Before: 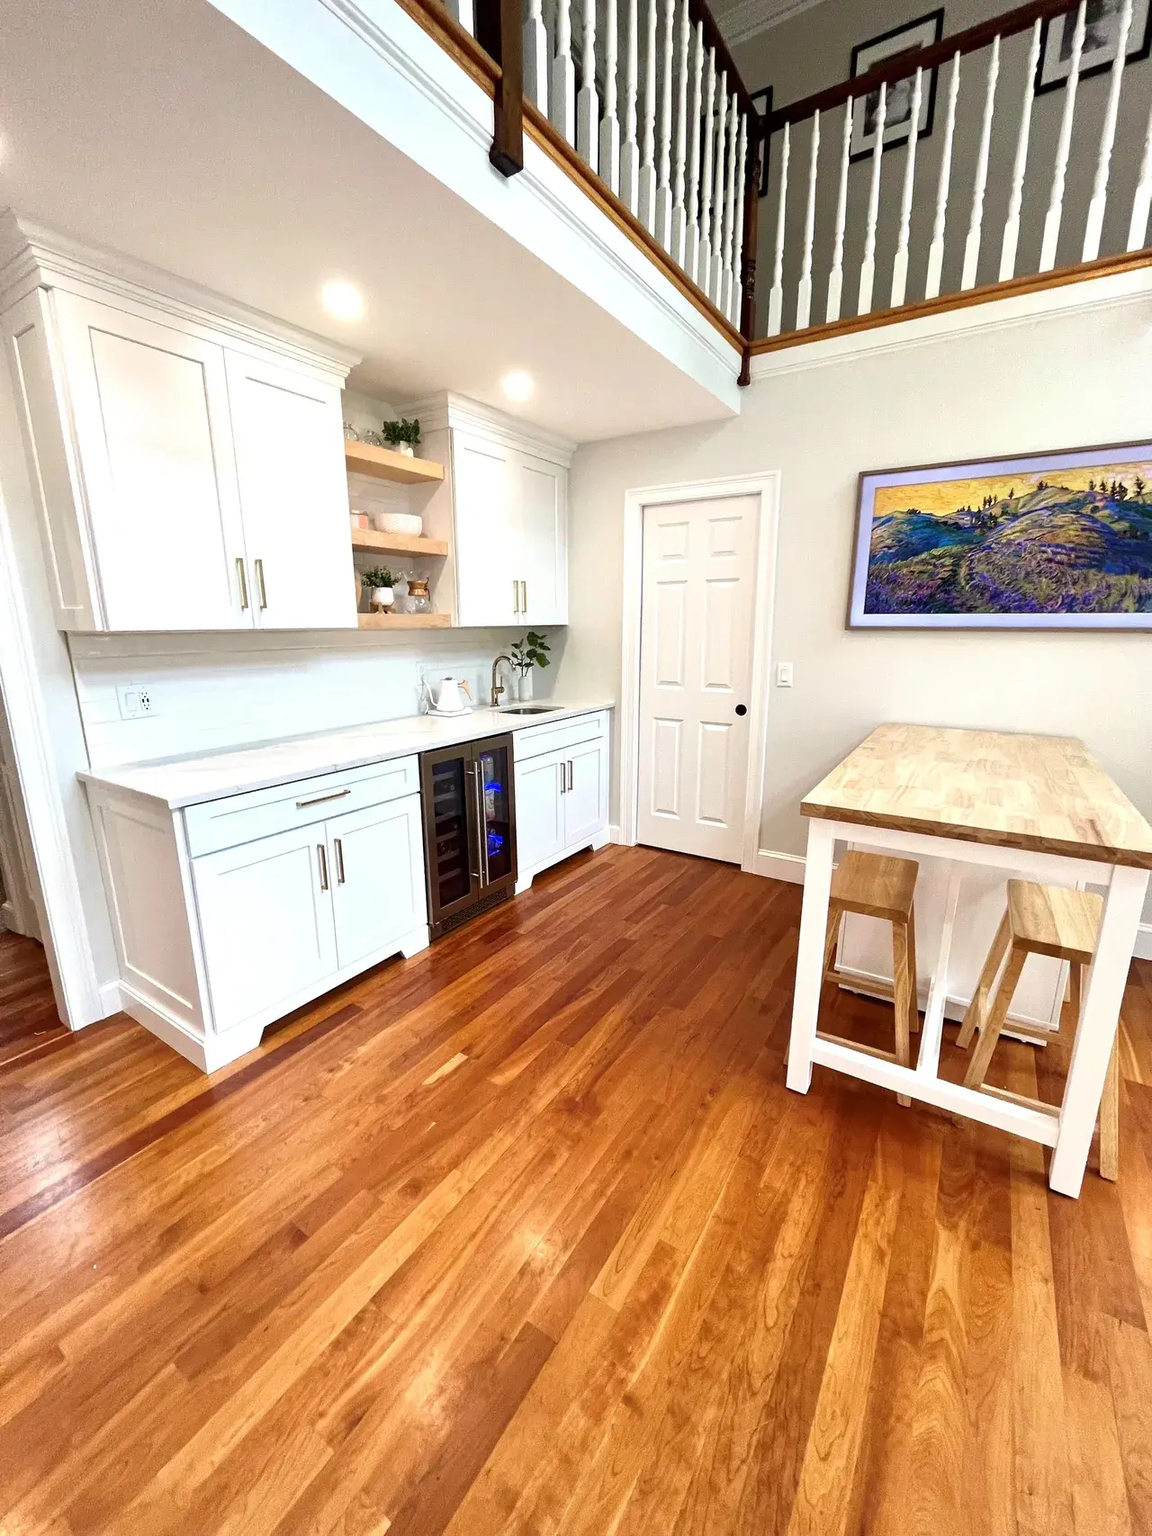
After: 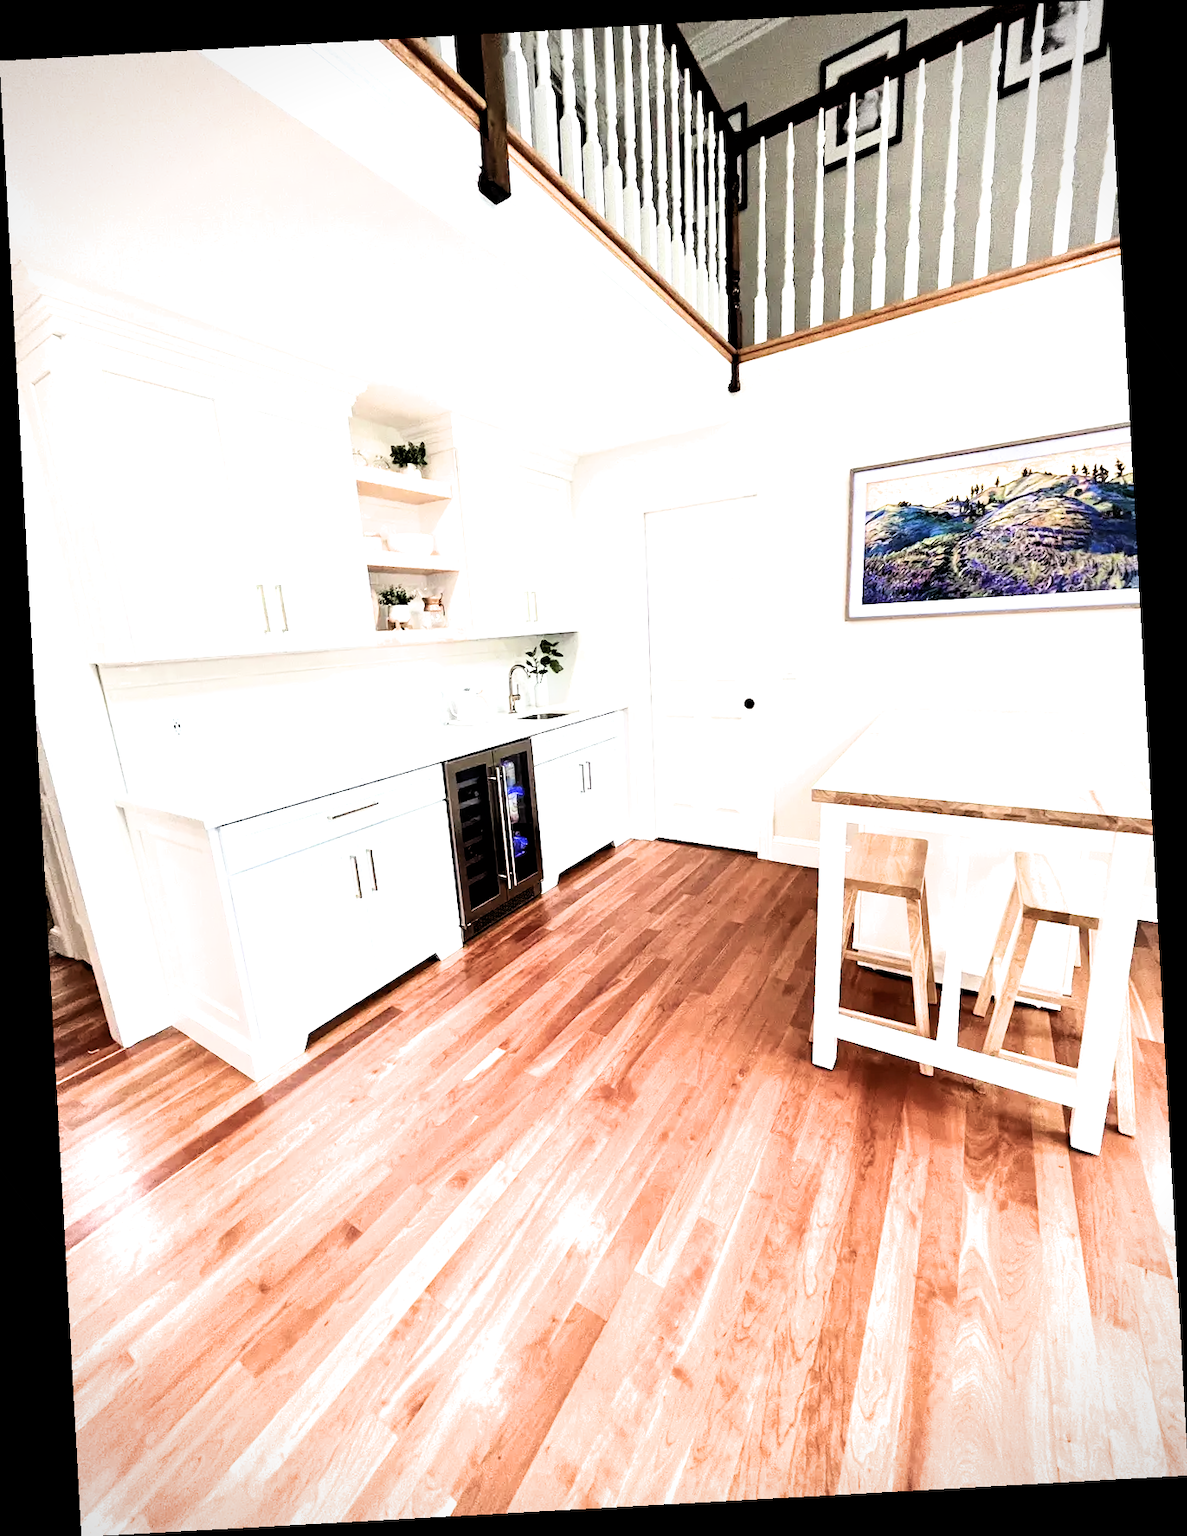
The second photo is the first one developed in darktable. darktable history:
color balance rgb: perceptual saturation grading › highlights -31.88%, perceptual saturation grading › mid-tones 5.8%, perceptual saturation grading › shadows 18.12%, perceptual brilliance grading › highlights 3.62%, perceptual brilliance grading › mid-tones -18.12%, perceptual brilliance grading › shadows -41.3%
exposure: black level correction 0, exposure 1.7 EV, compensate exposure bias true, compensate highlight preservation false
filmic rgb: black relative exposure -3.31 EV, white relative exposure 3.45 EV, hardness 2.36, contrast 1.103
vignetting: fall-off start 92.6%, brightness -0.52, saturation -0.51, center (-0.012, 0)
rotate and perspective: rotation -3.18°, automatic cropping off
